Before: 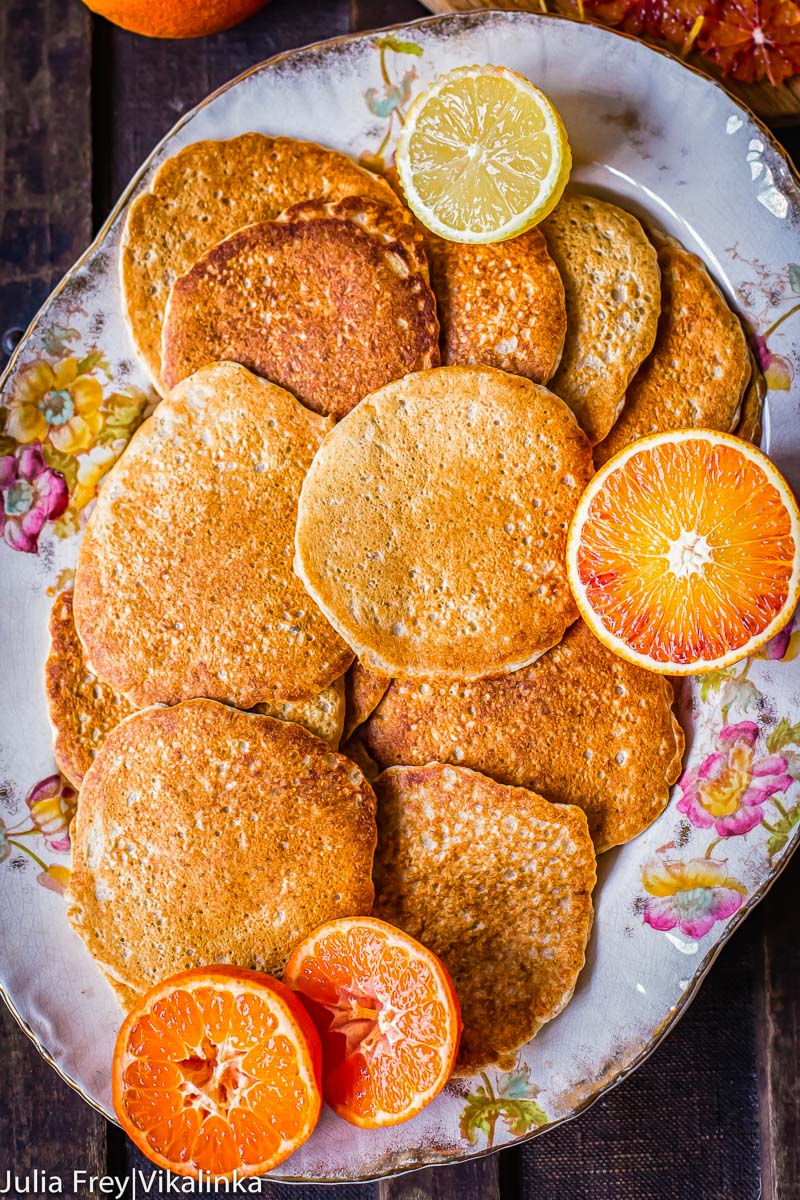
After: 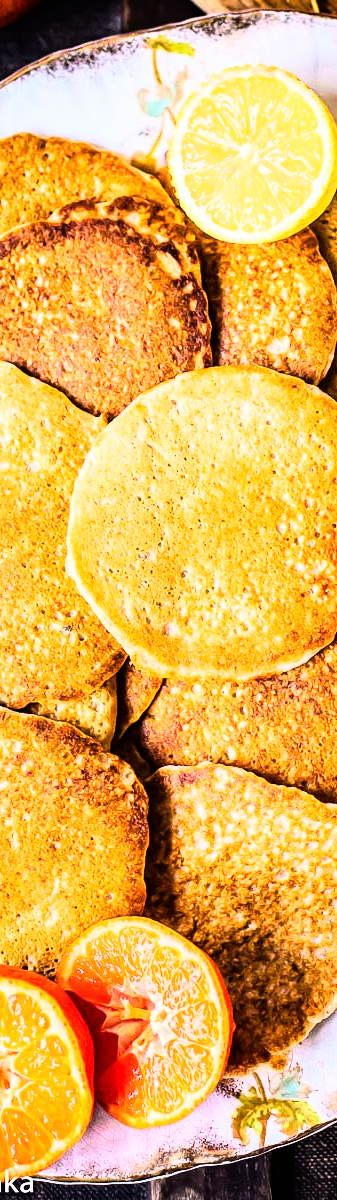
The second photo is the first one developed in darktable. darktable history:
crop: left 28.583%, right 29.231%
rgb curve: curves: ch0 [(0, 0) (0.21, 0.15) (0.24, 0.21) (0.5, 0.75) (0.75, 0.96) (0.89, 0.99) (1, 1)]; ch1 [(0, 0.02) (0.21, 0.13) (0.25, 0.2) (0.5, 0.67) (0.75, 0.9) (0.89, 0.97) (1, 1)]; ch2 [(0, 0.02) (0.21, 0.13) (0.25, 0.2) (0.5, 0.67) (0.75, 0.9) (0.89, 0.97) (1, 1)], compensate middle gray true
